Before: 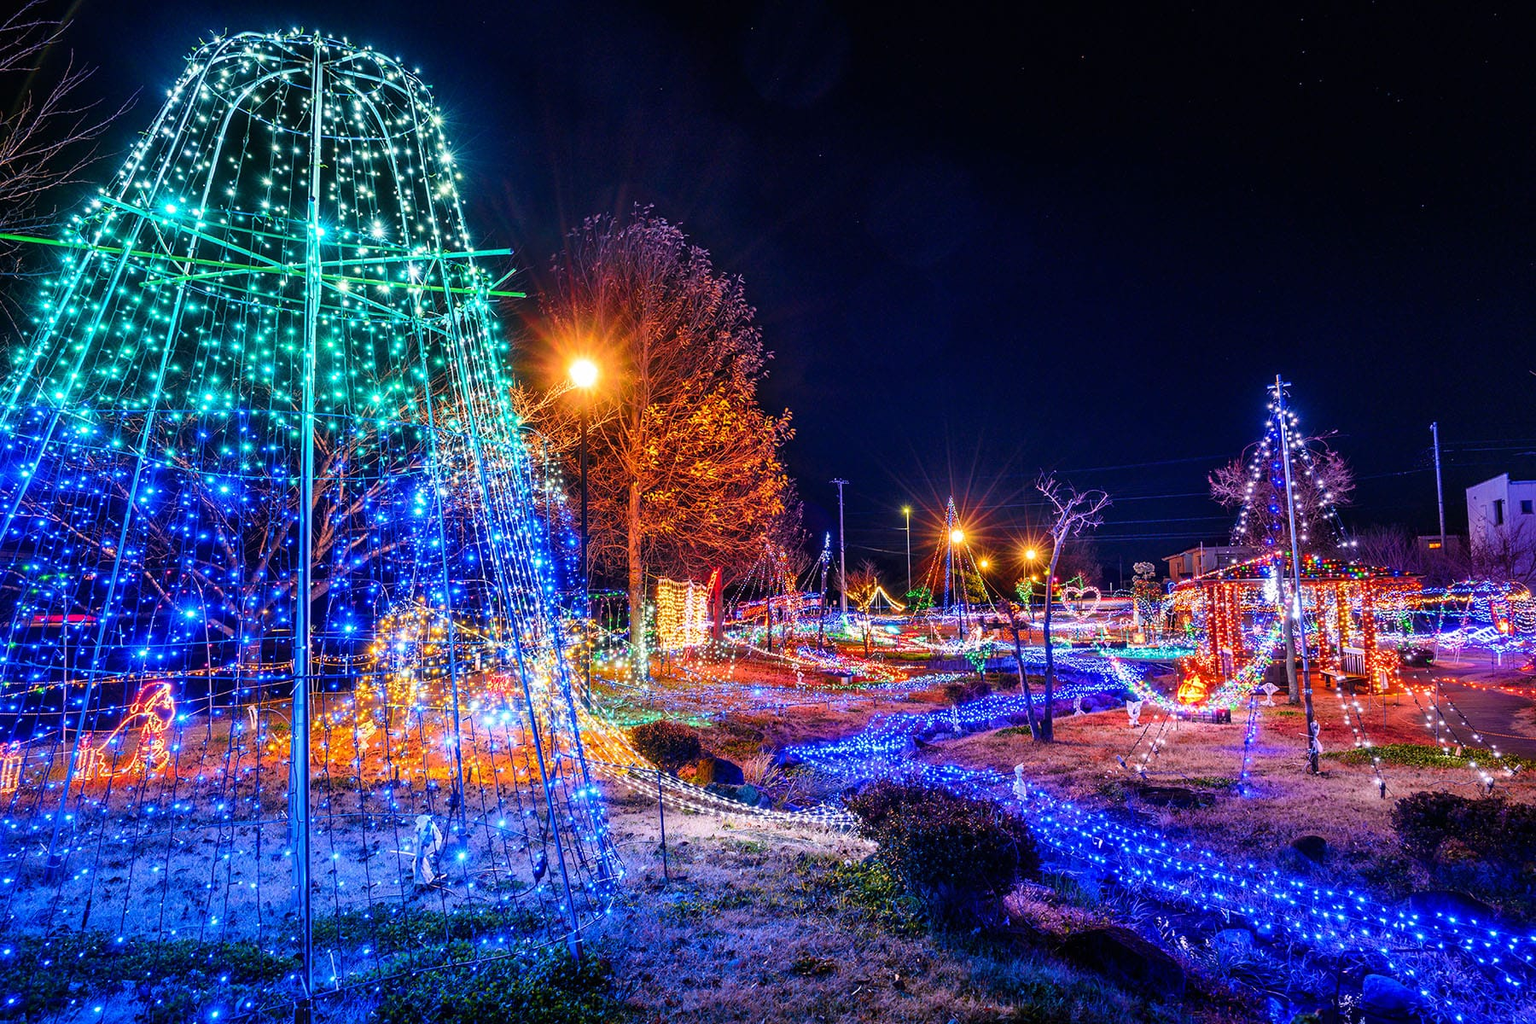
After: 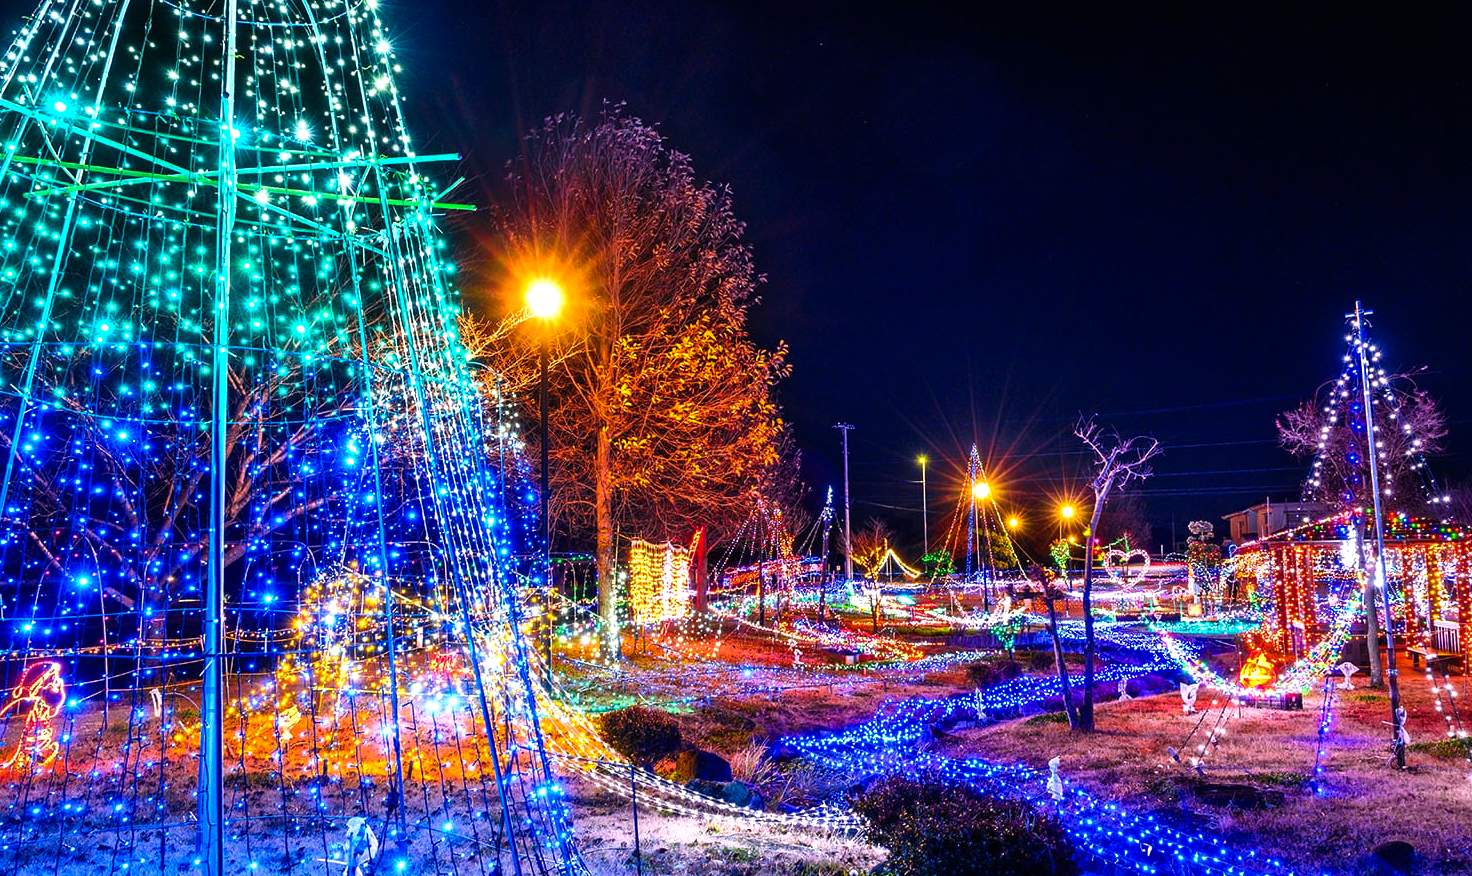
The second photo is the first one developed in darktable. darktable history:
color balance rgb: linear chroma grading › global chroma 15.507%, perceptual saturation grading › global saturation 0.269%, perceptual brilliance grading › global brilliance 14.501%, perceptual brilliance grading › shadows -34.38%
crop: left 7.831%, top 11.573%, right 10.34%, bottom 15.407%
